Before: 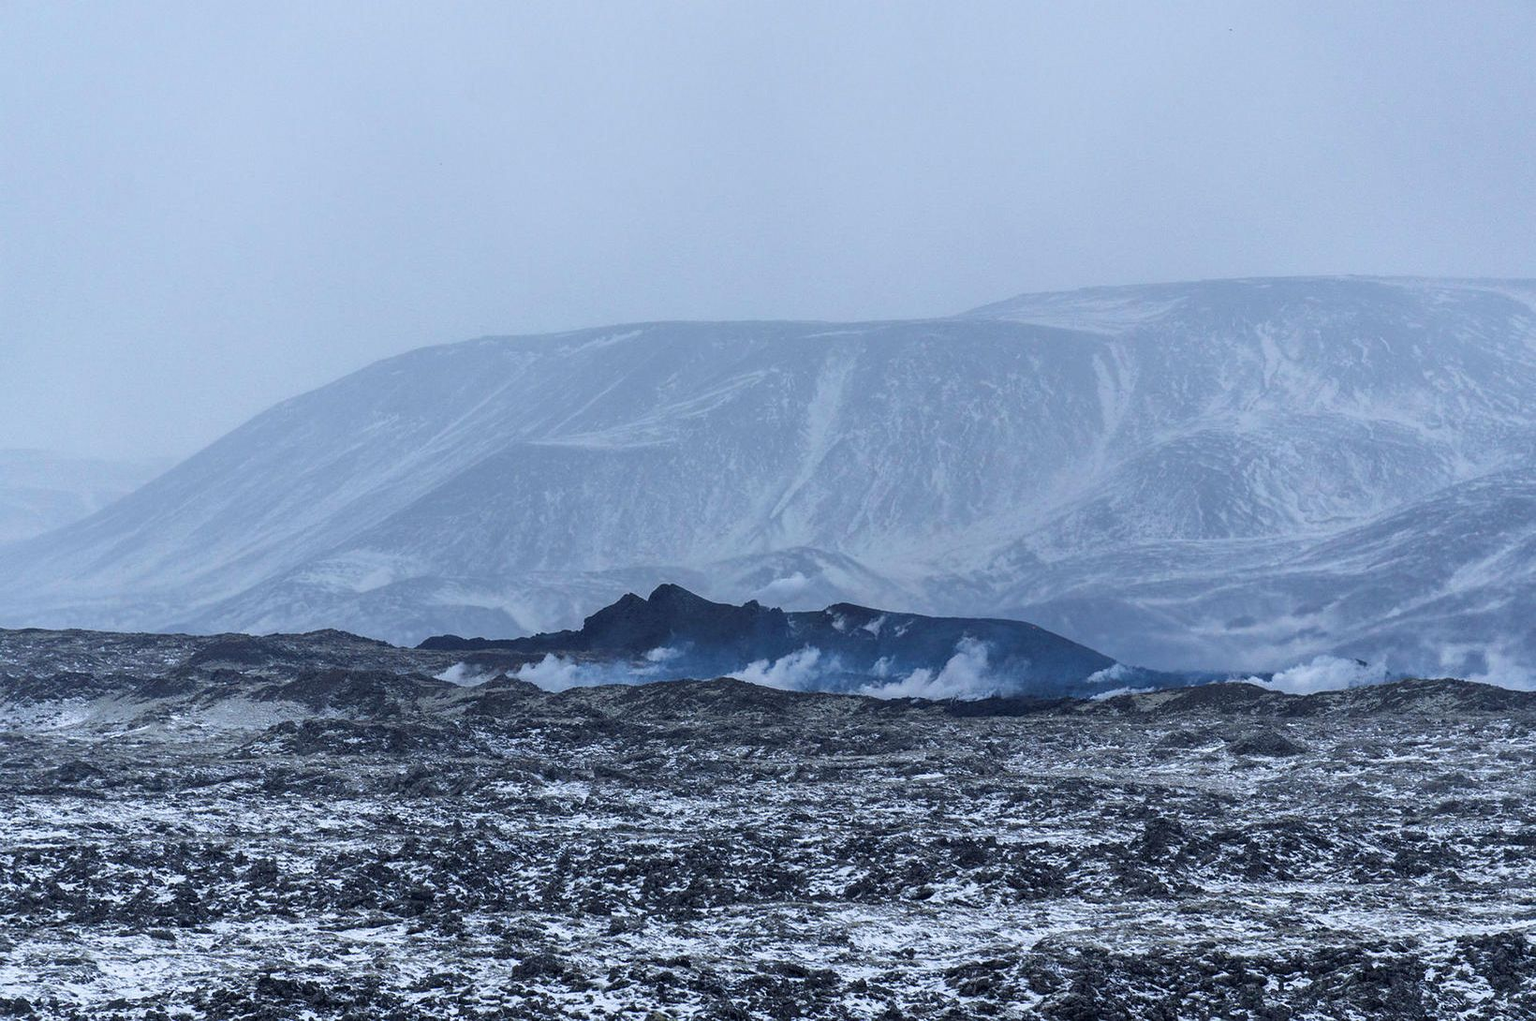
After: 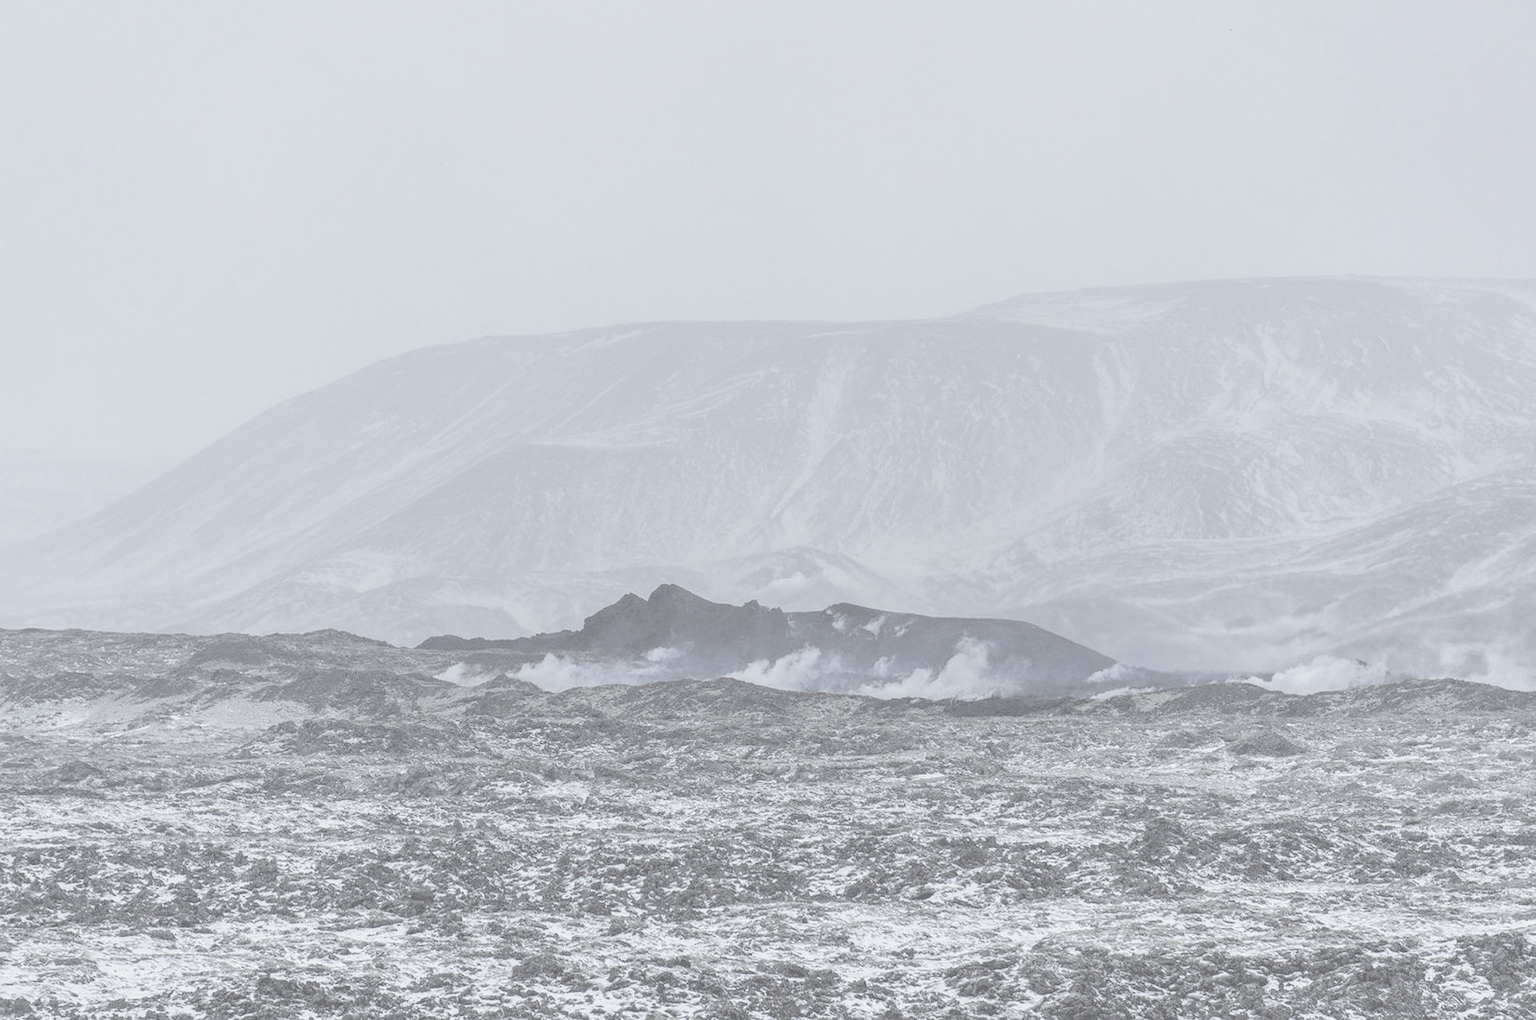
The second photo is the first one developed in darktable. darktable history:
contrast brightness saturation: contrast -0.32, brightness 0.75, saturation -0.78
local contrast: detail 130%
